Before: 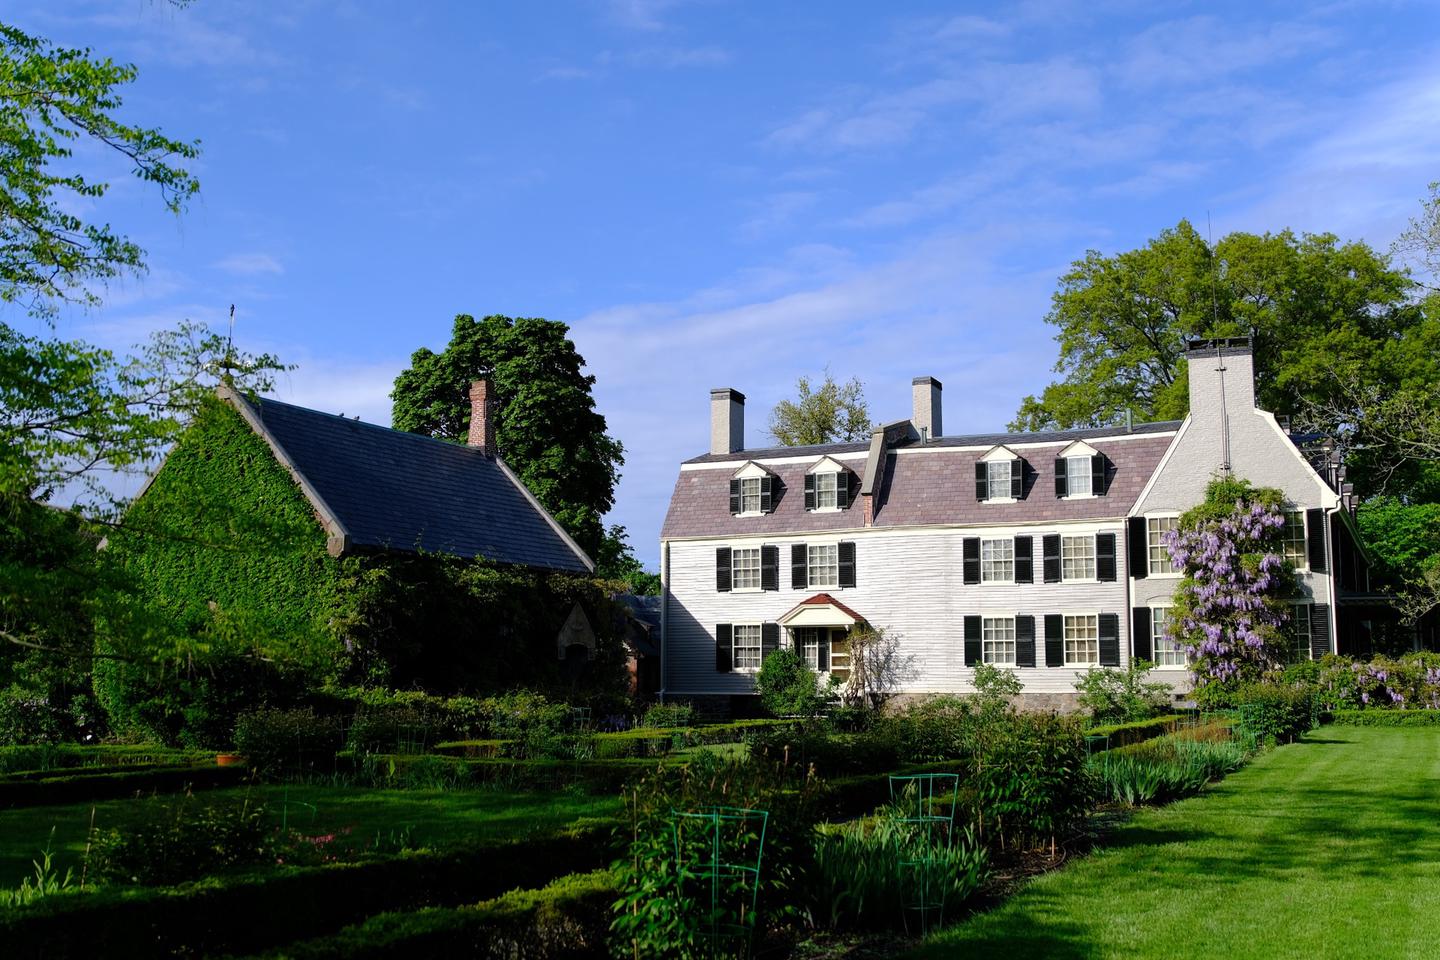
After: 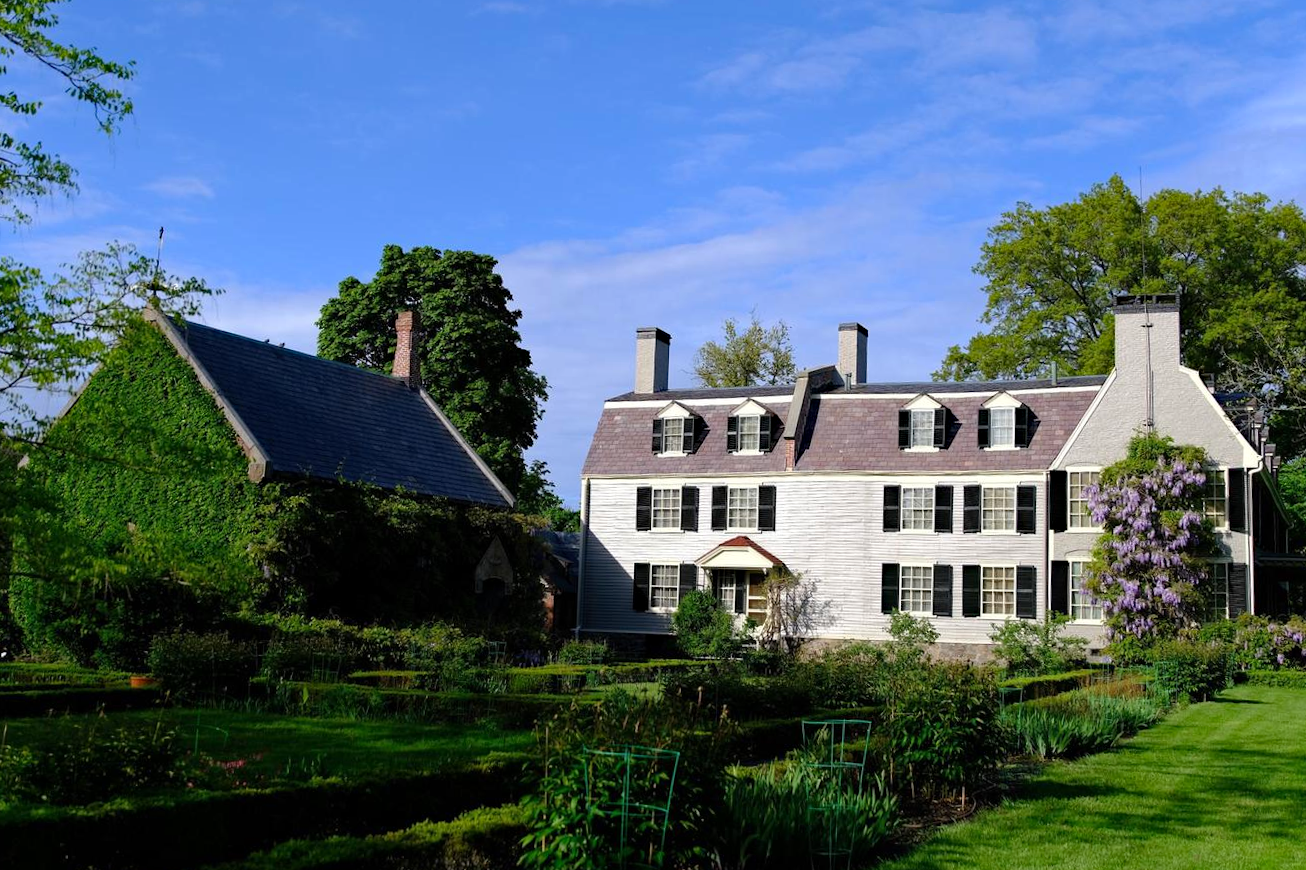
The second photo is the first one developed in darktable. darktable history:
haze removal: compatibility mode true, adaptive false
crop and rotate: angle -1.96°, left 3.097%, top 4.154%, right 1.586%, bottom 0.529%
